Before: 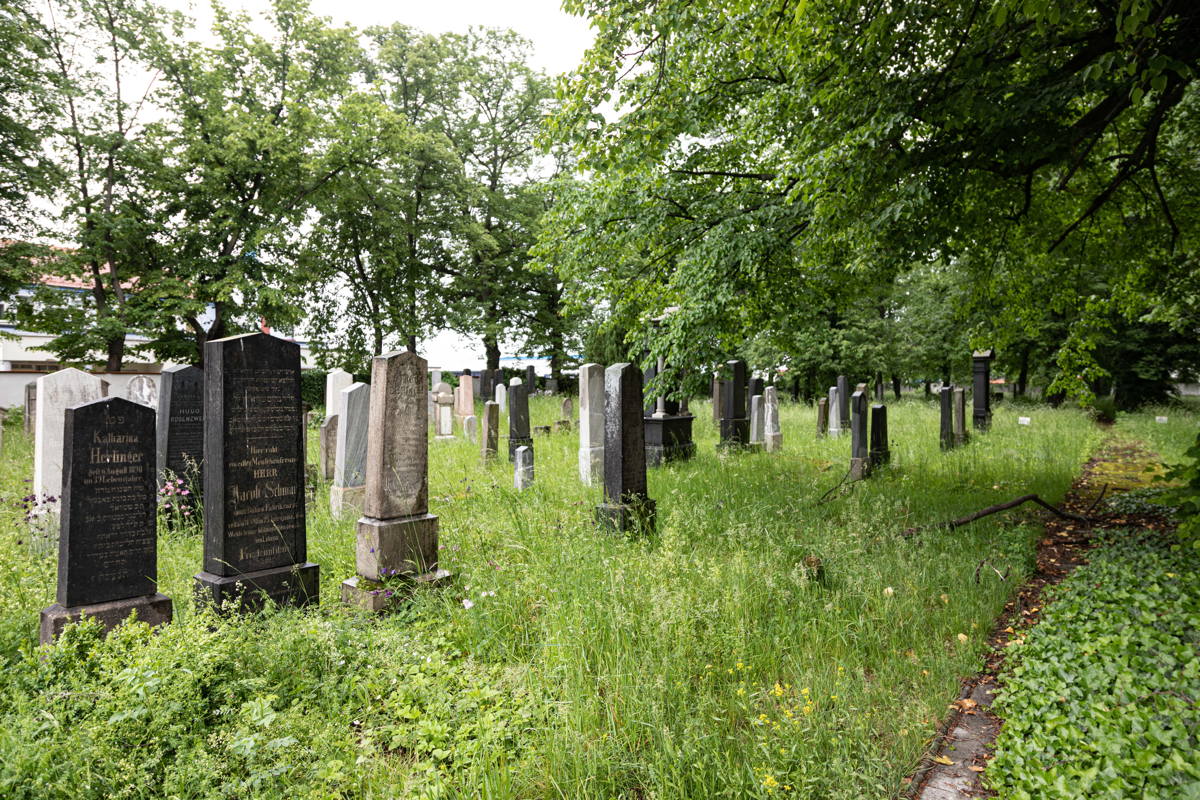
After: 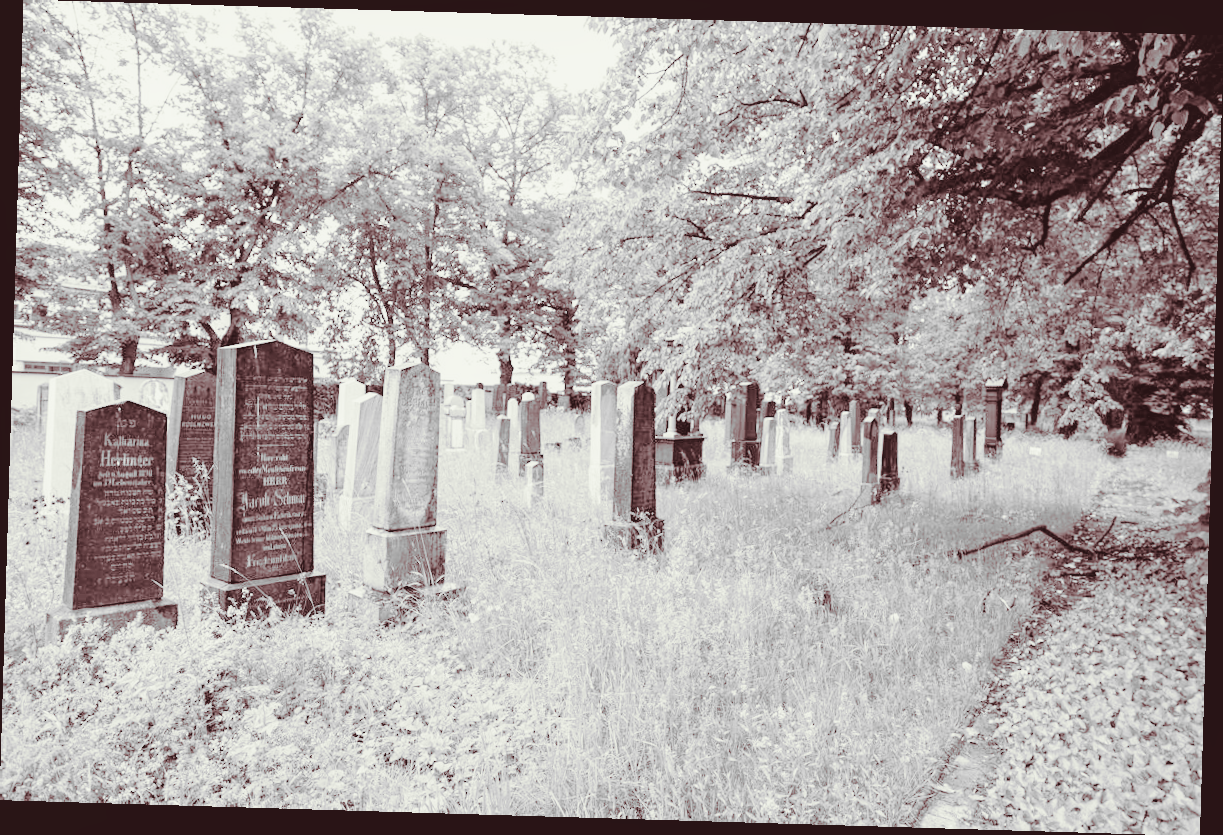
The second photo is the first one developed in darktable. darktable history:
local contrast: highlights 100%, shadows 100%, detail 120%, midtone range 0.2
split-toning: on, module defaults
contrast brightness saturation: brightness 1
monochrome: on, module defaults
filmic rgb: black relative exposure -7.65 EV, white relative exposure 4.56 EV, hardness 3.61
rotate and perspective: rotation 1.72°, automatic cropping off
